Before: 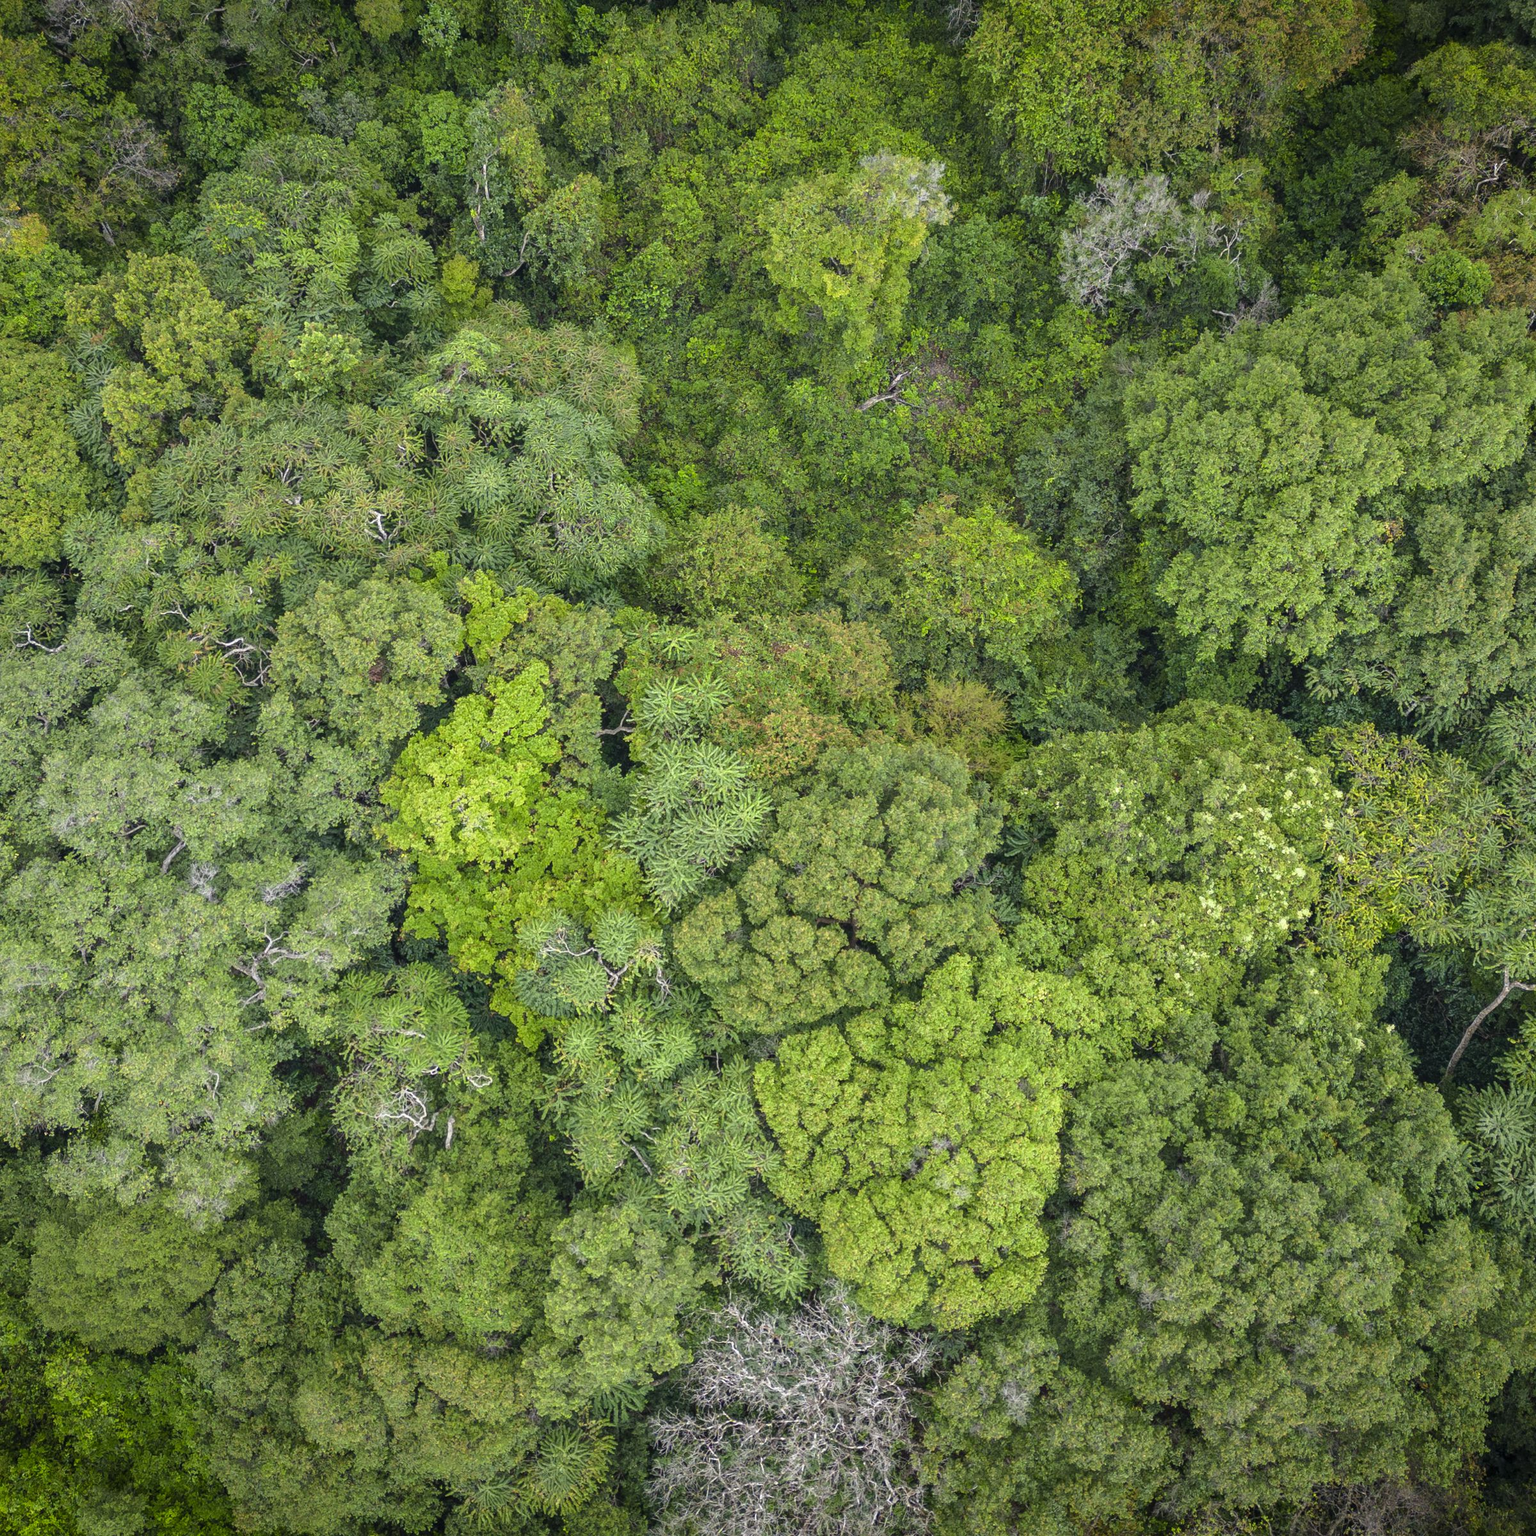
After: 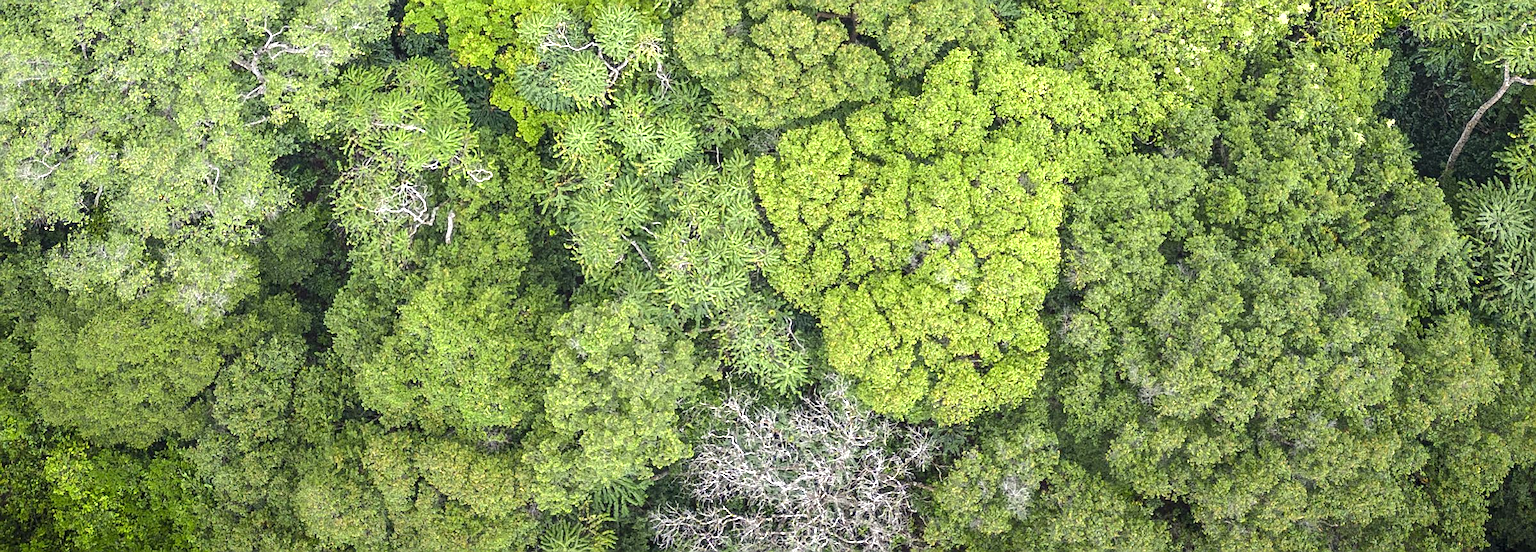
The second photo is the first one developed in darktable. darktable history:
crop and rotate: top 58.991%, bottom 4.98%
exposure: exposure 0.665 EV, compensate exposure bias true, compensate highlight preservation false
sharpen: on, module defaults
